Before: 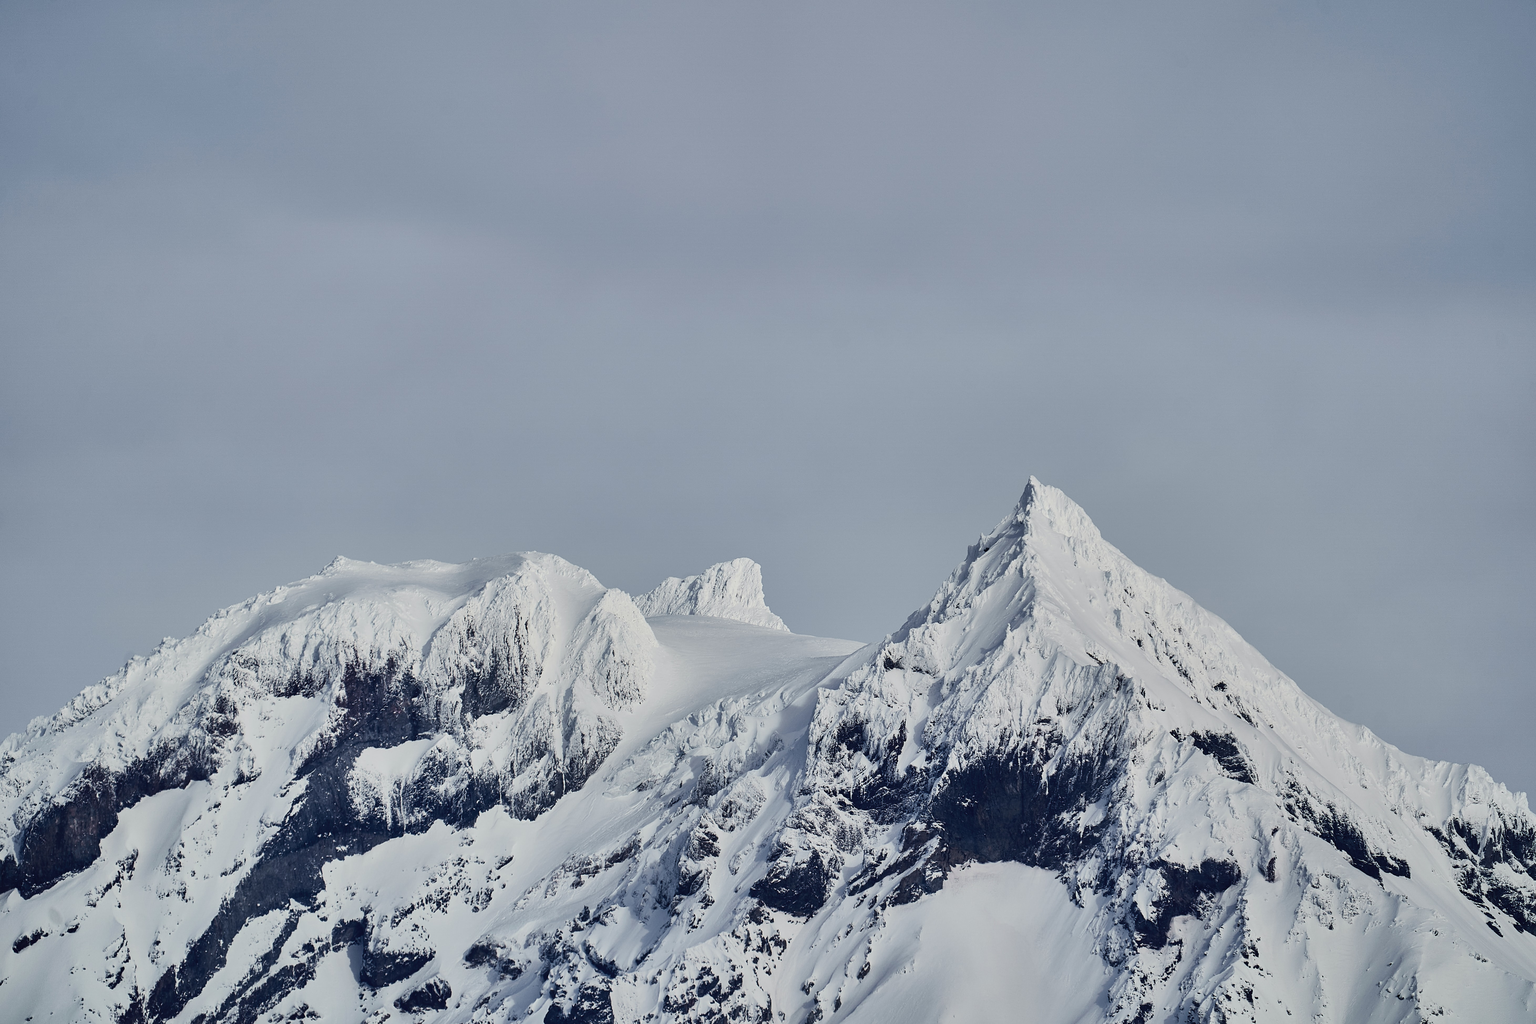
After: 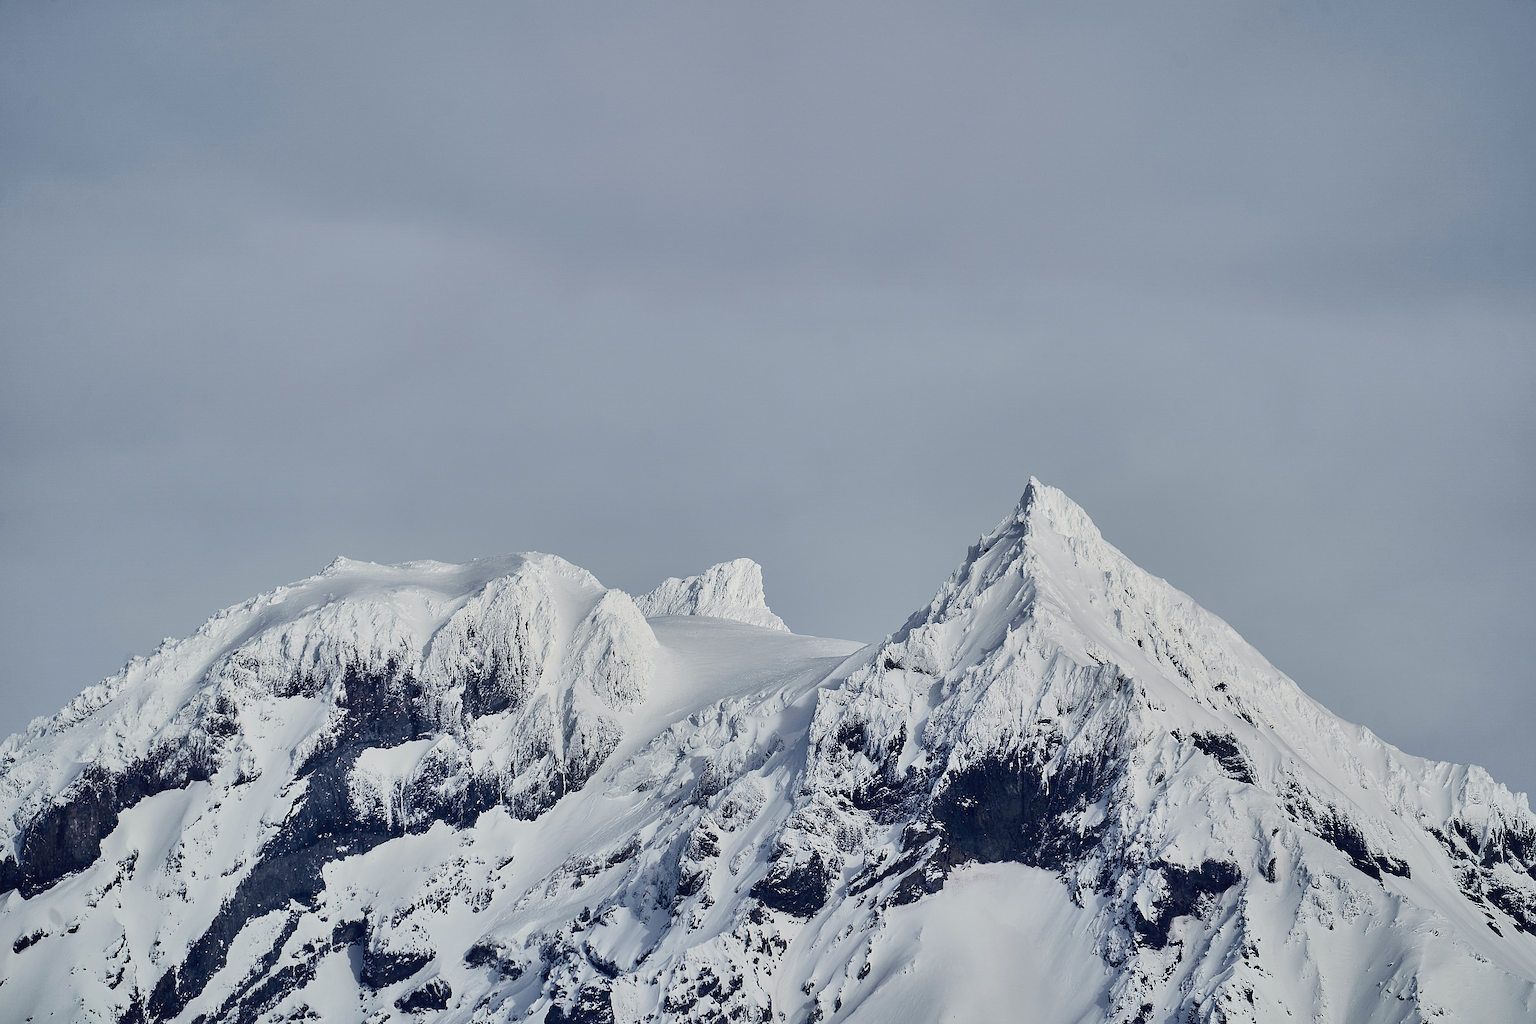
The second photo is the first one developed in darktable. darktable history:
sharpen: on, module defaults
local contrast: highlights 103%, shadows 99%, detail 120%, midtone range 0.2
